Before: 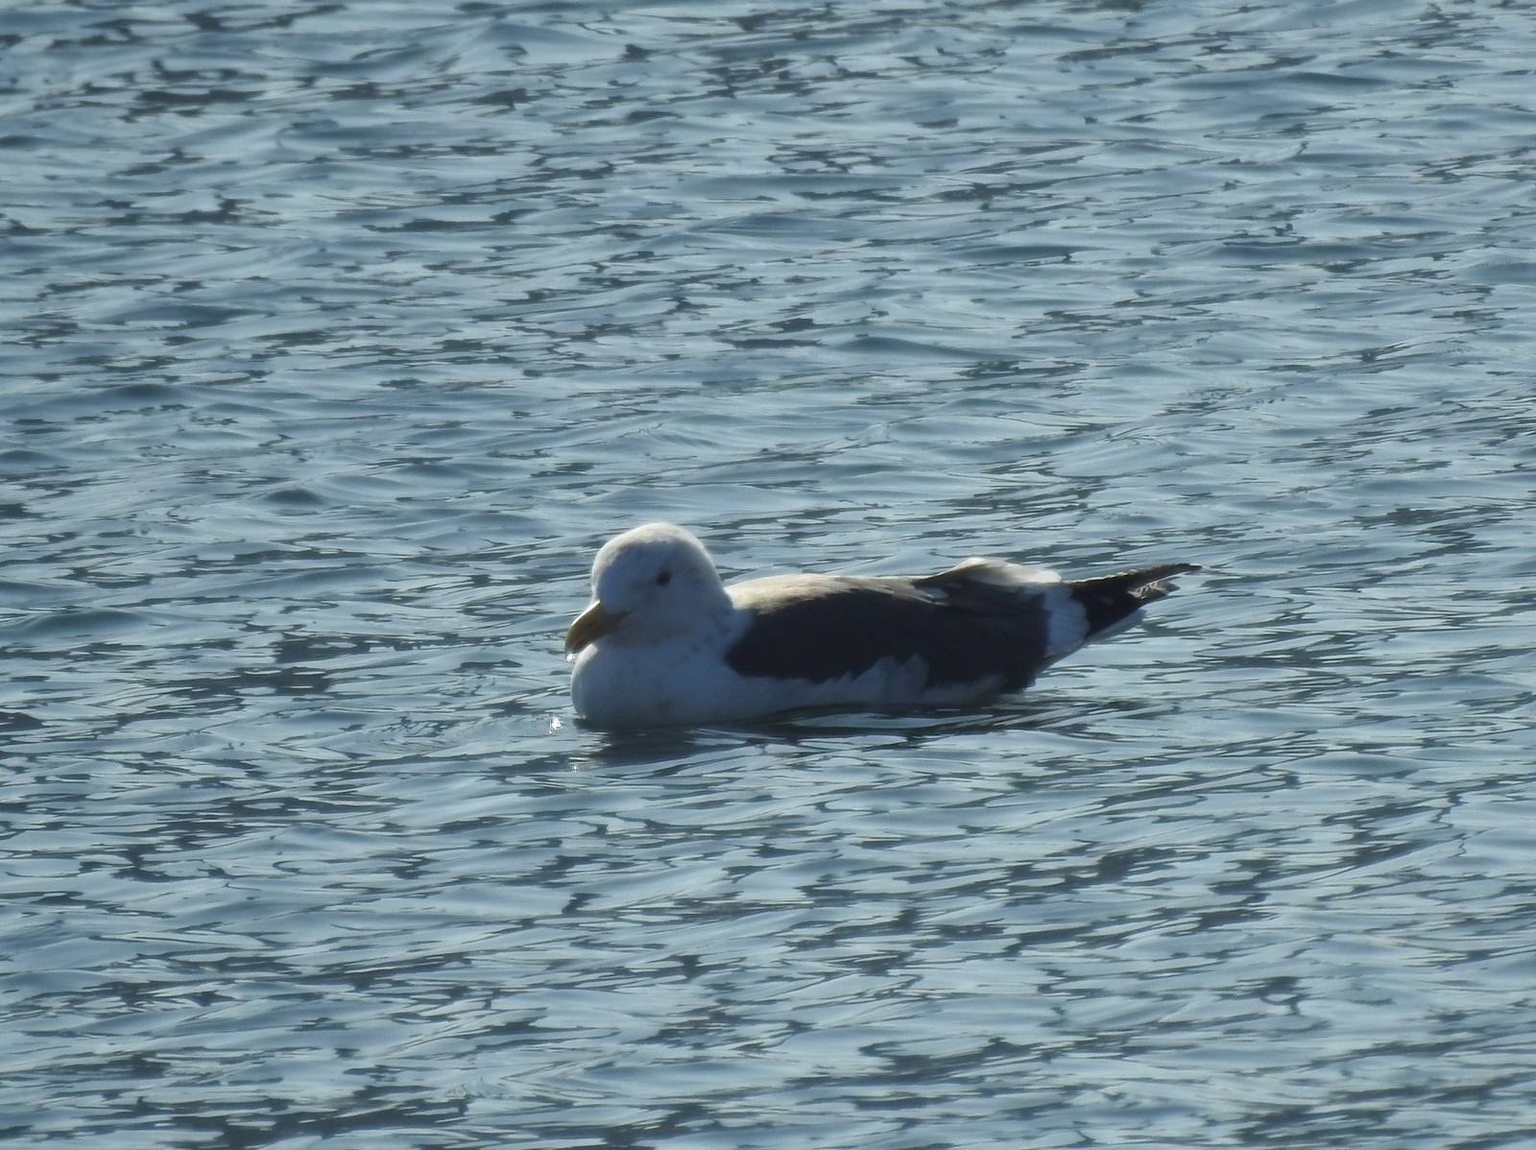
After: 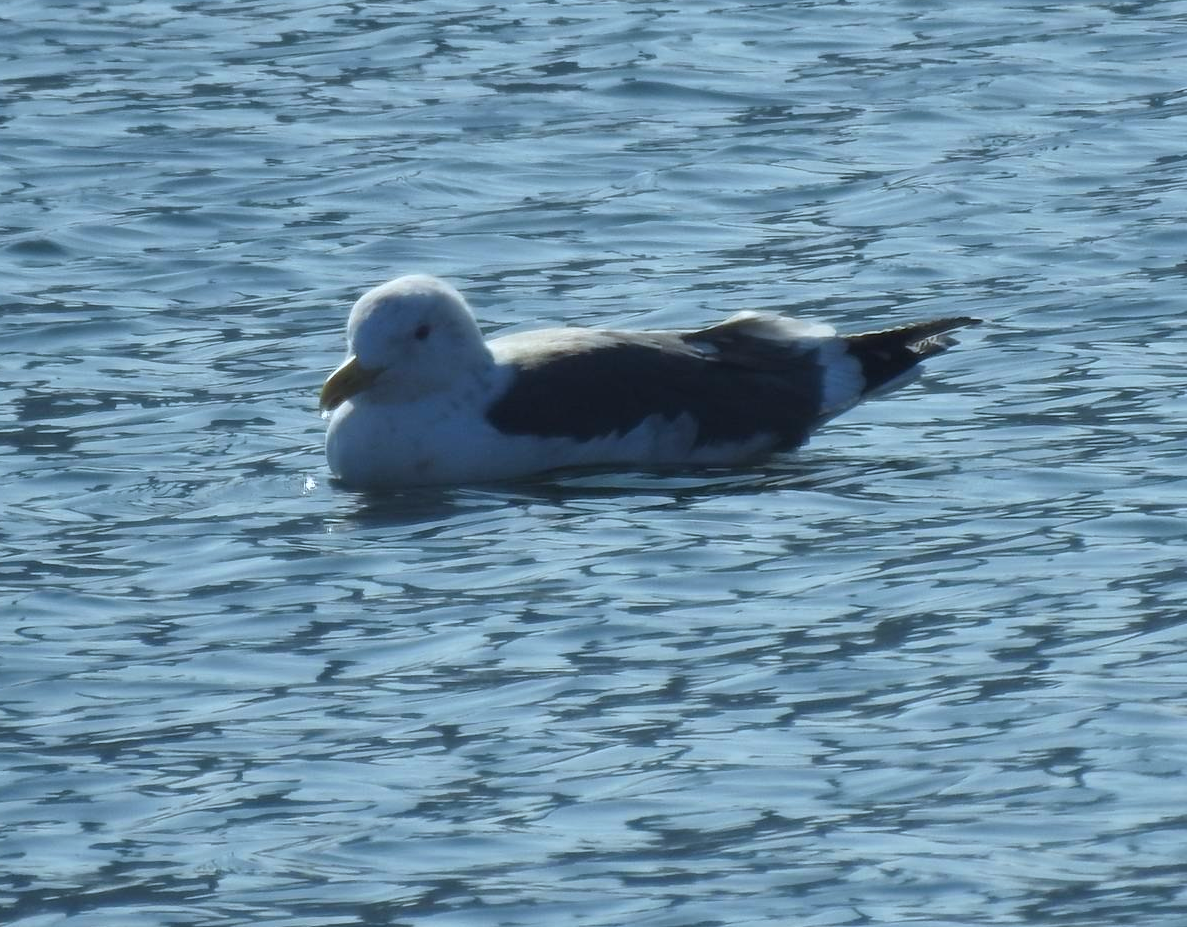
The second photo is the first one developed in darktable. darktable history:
color calibration: illuminant custom, x 0.368, y 0.373, temperature 4338.2 K
crop: left 16.832%, top 22.6%, right 8.923%
